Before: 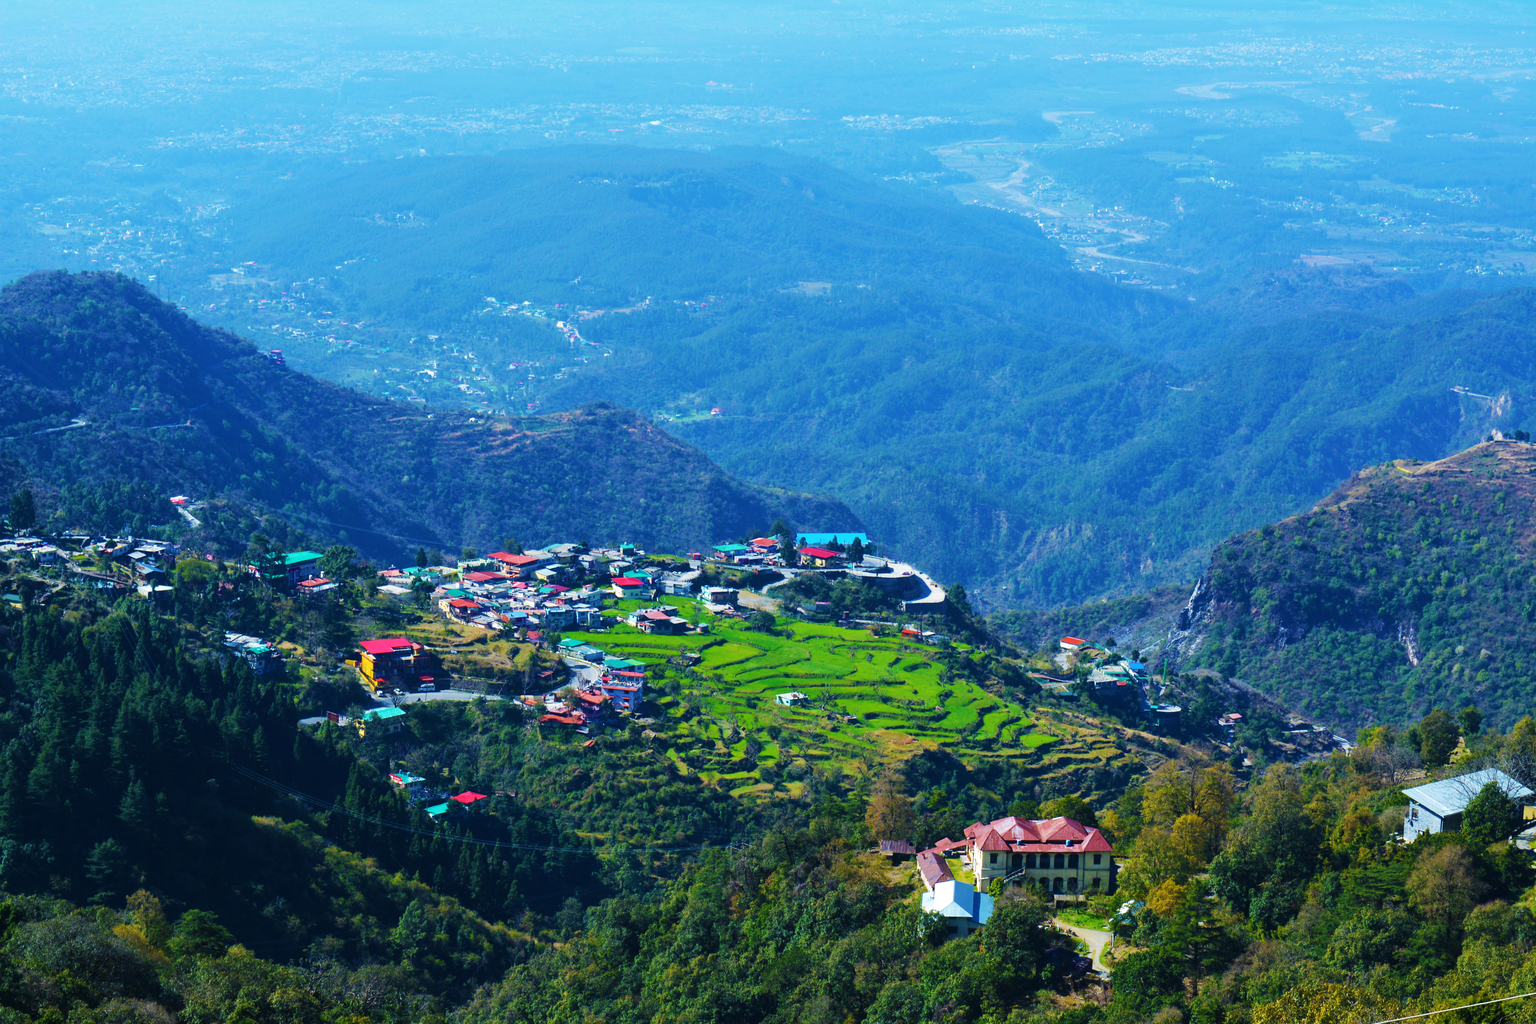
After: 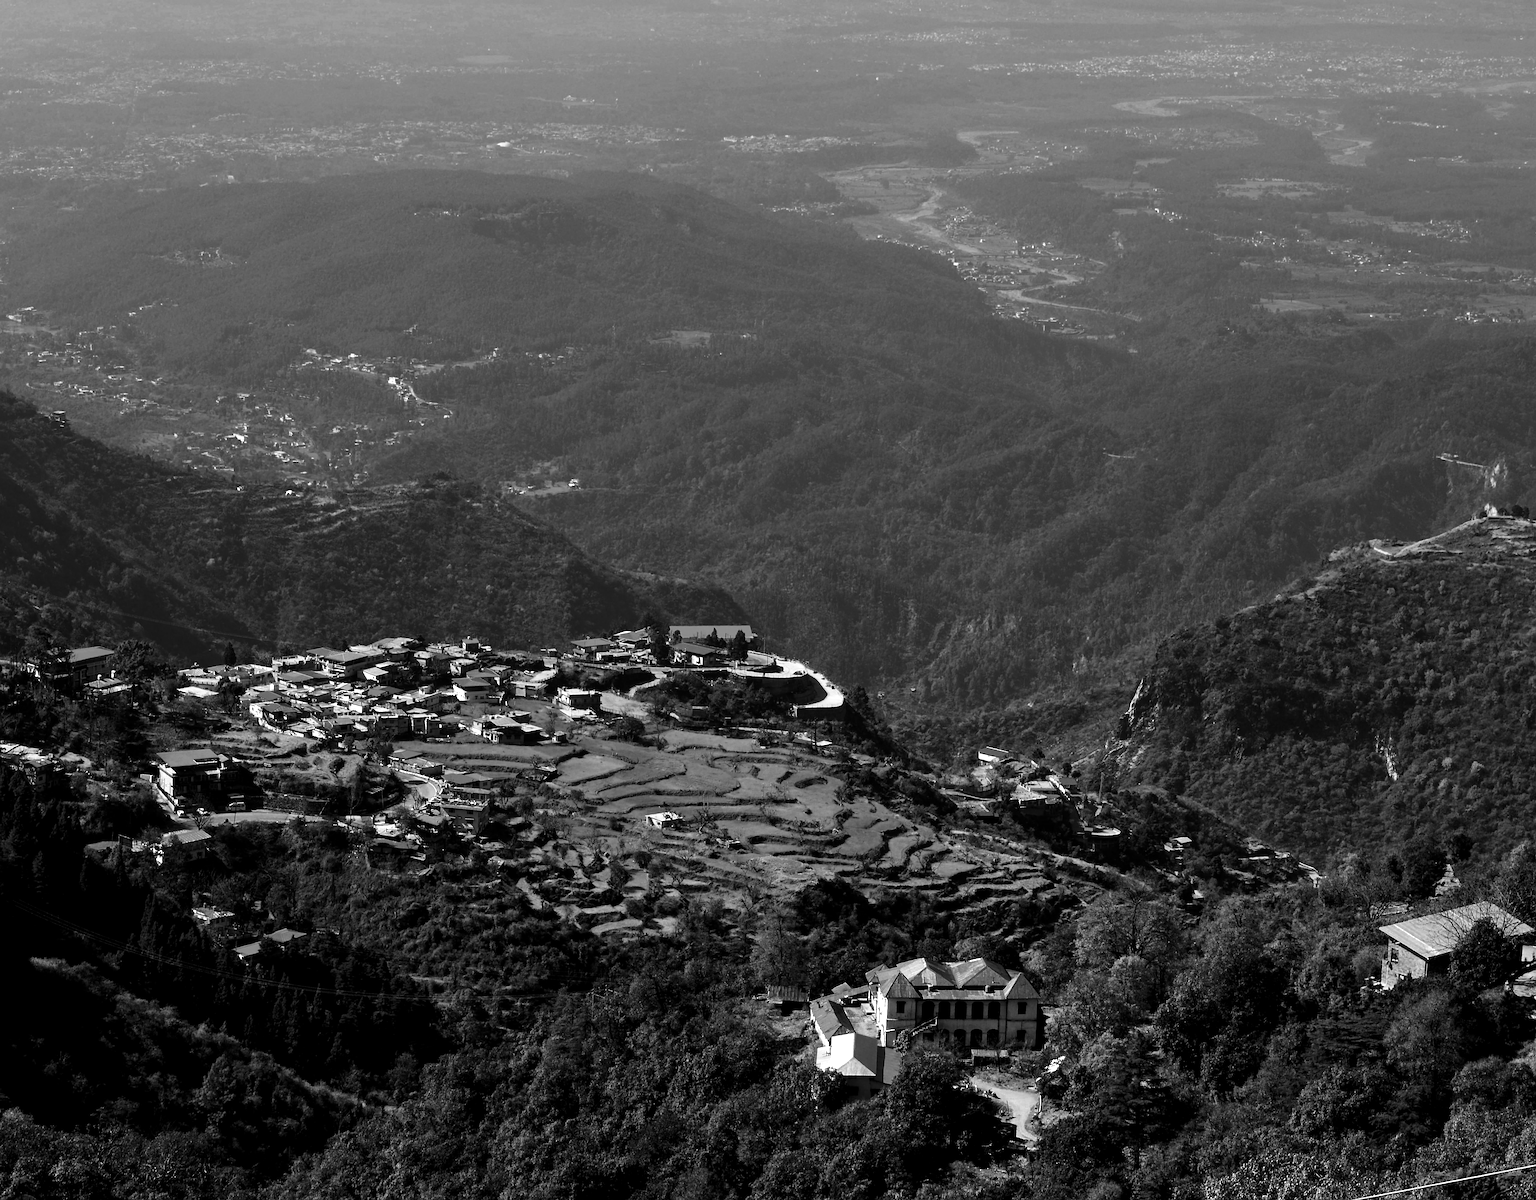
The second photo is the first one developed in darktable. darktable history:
levels: levels [0.101, 0.578, 0.953]
color zones: curves: ch0 [(0.002, 0.593) (0.143, 0.417) (0.285, 0.541) (0.455, 0.289) (0.608, 0.327) (0.727, 0.283) (0.869, 0.571) (1, 0.603)]; ch1 [(0, 0) (0.143, 0) (0.286, 0) (0.429, 0) (0.571, 0) (0.714, 0) (0.857, 0)]
sharpen: on, module defaults
crop and rotate: left 14.72%
color calibration: illuminant same as pipeline (D50), x 0.345, y 0.357, temperature 4990.74 K
